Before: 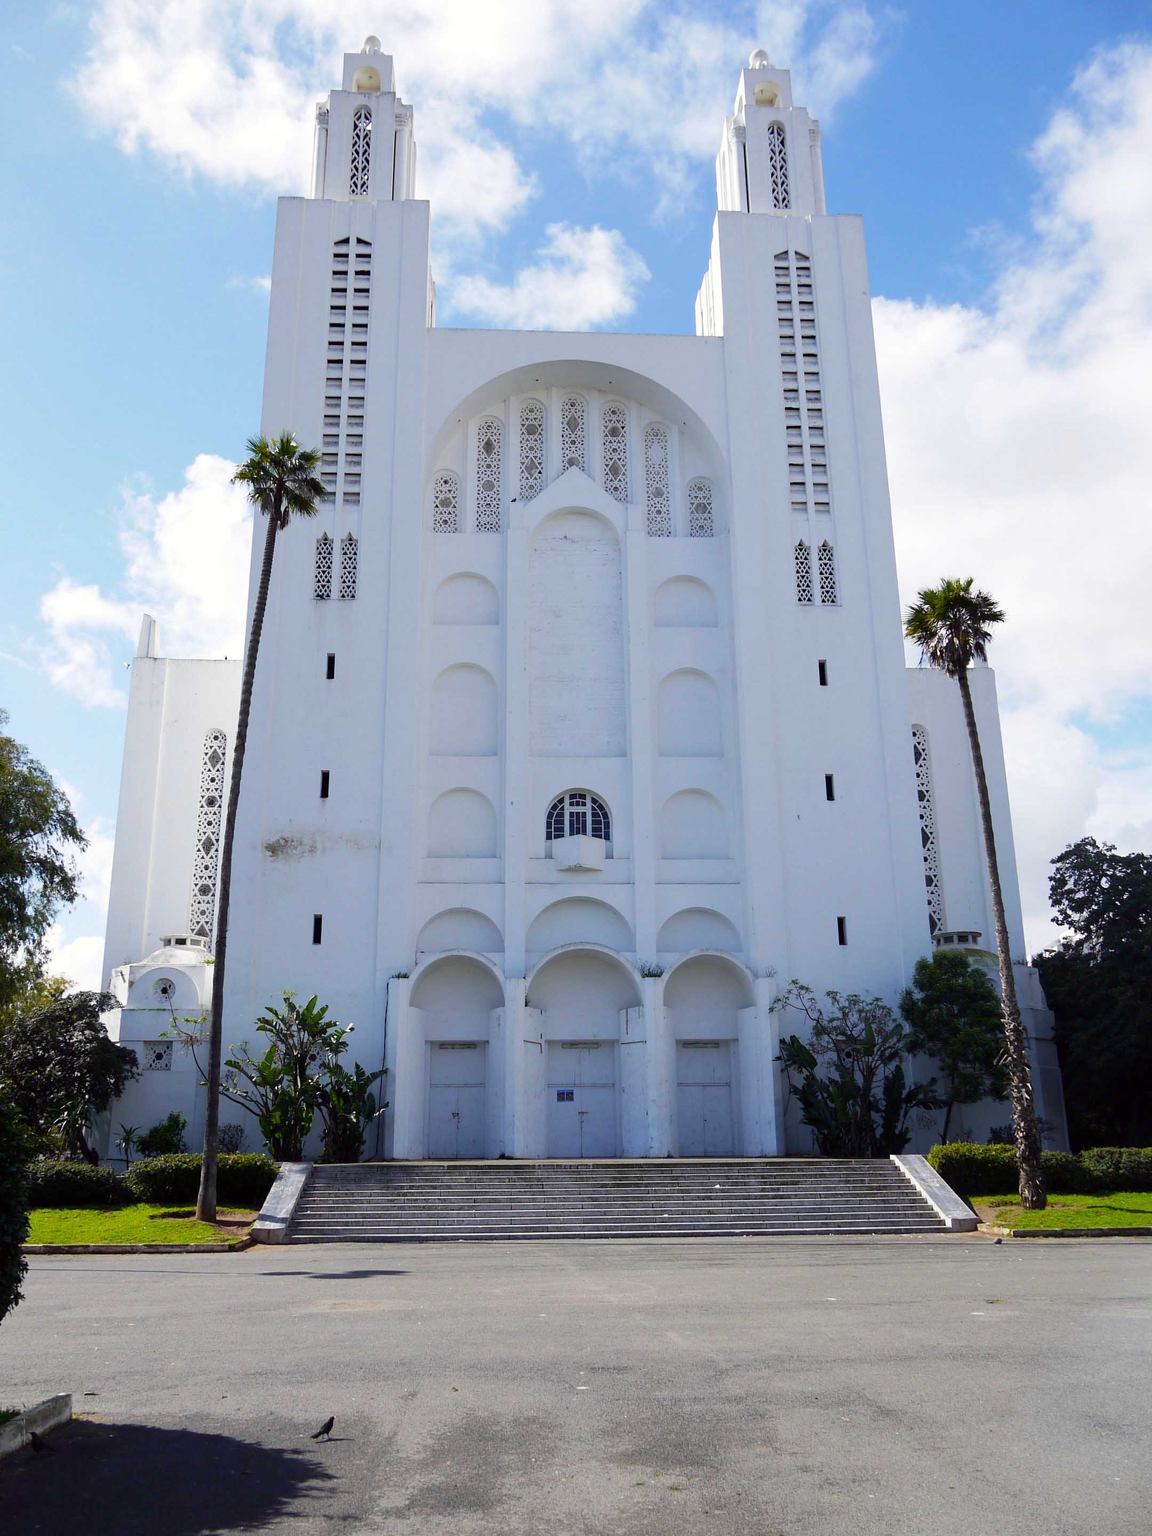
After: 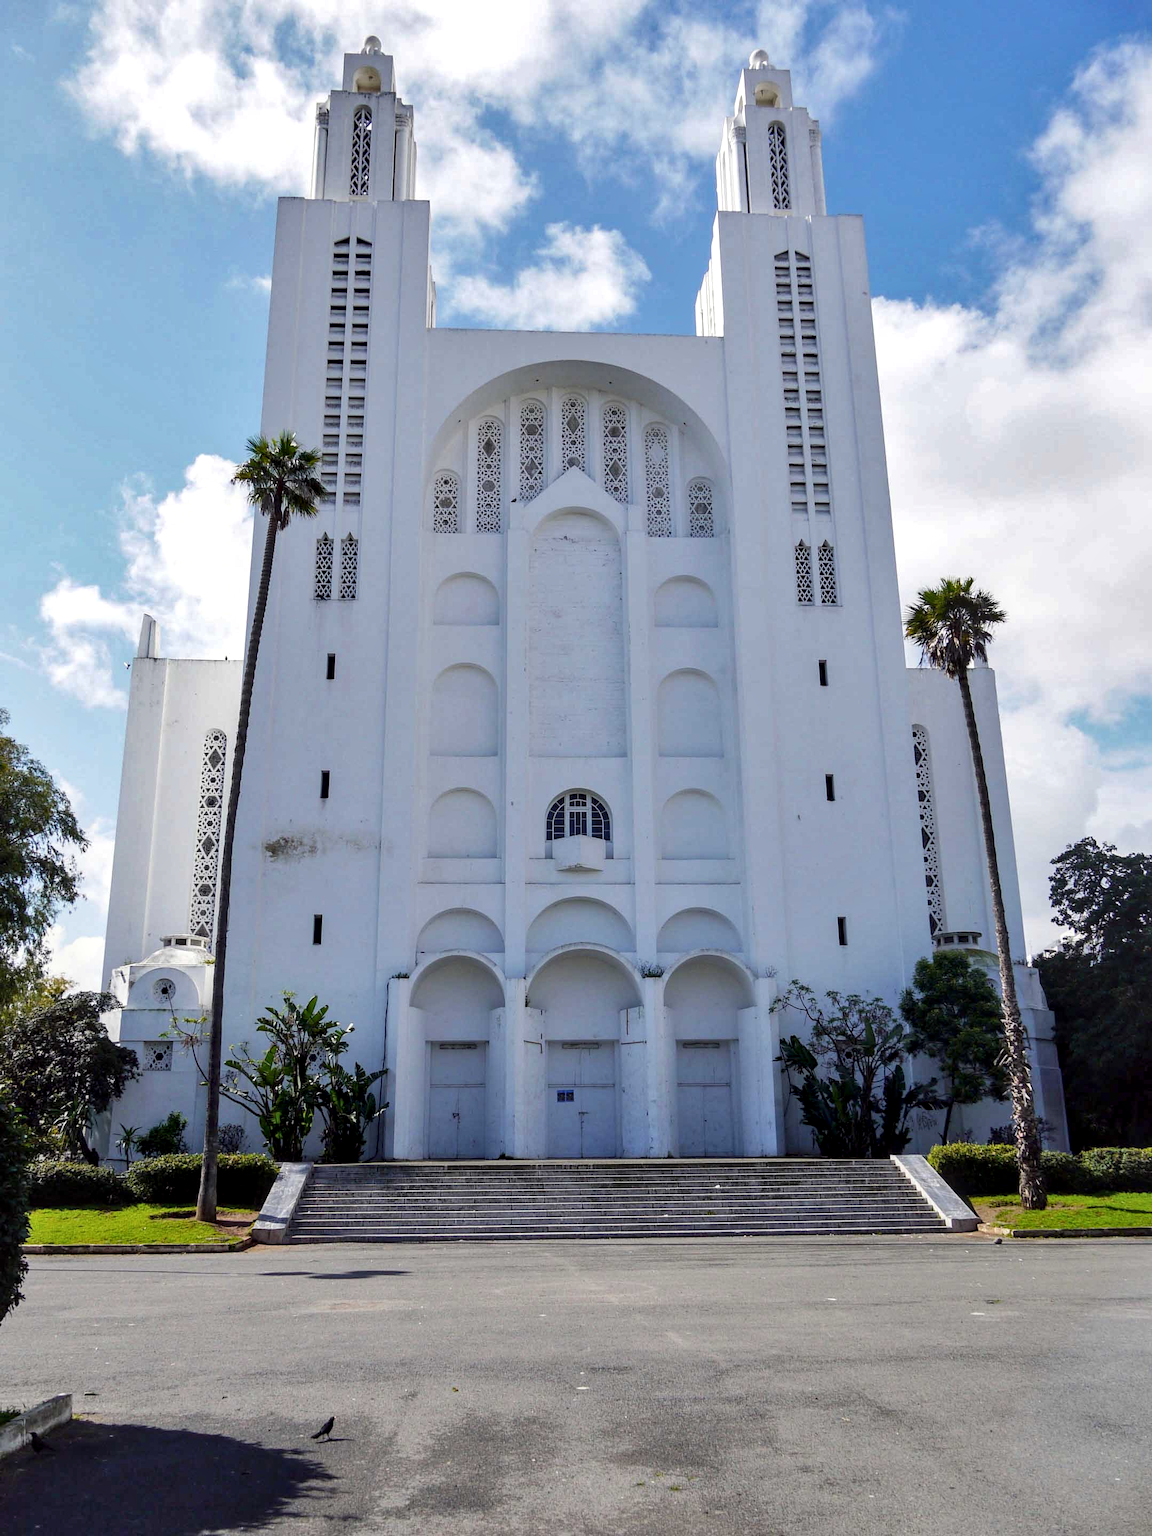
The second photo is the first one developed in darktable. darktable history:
shadows and highlights: low approximation 0.01, soften with gaussian
local contrast: detail 130%
